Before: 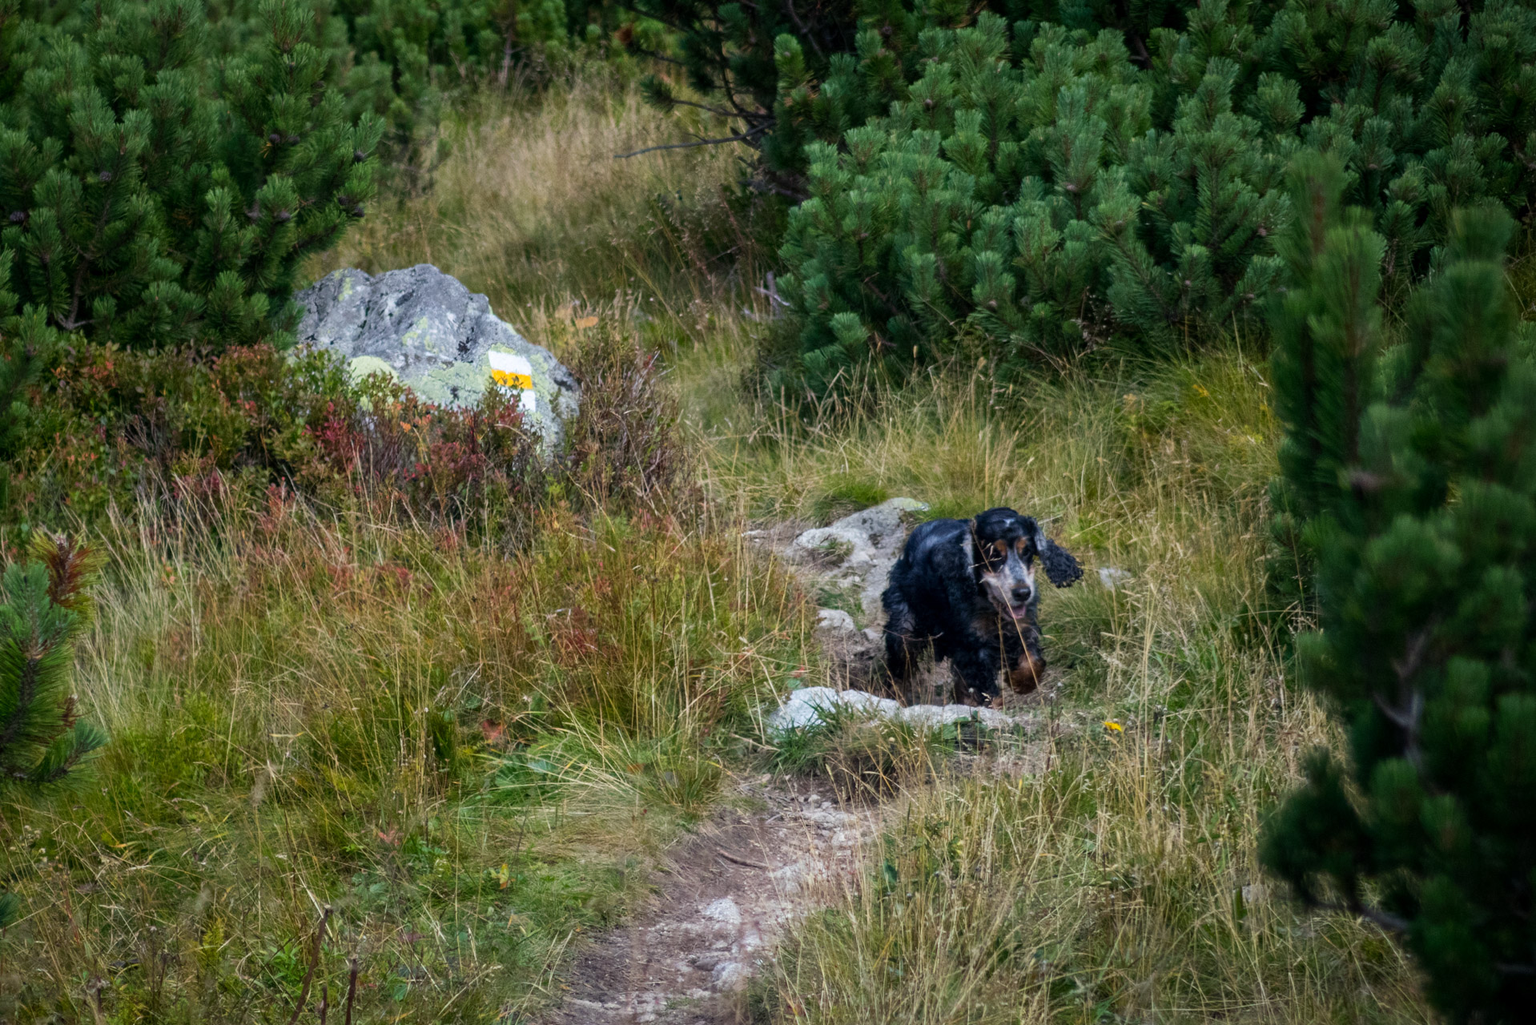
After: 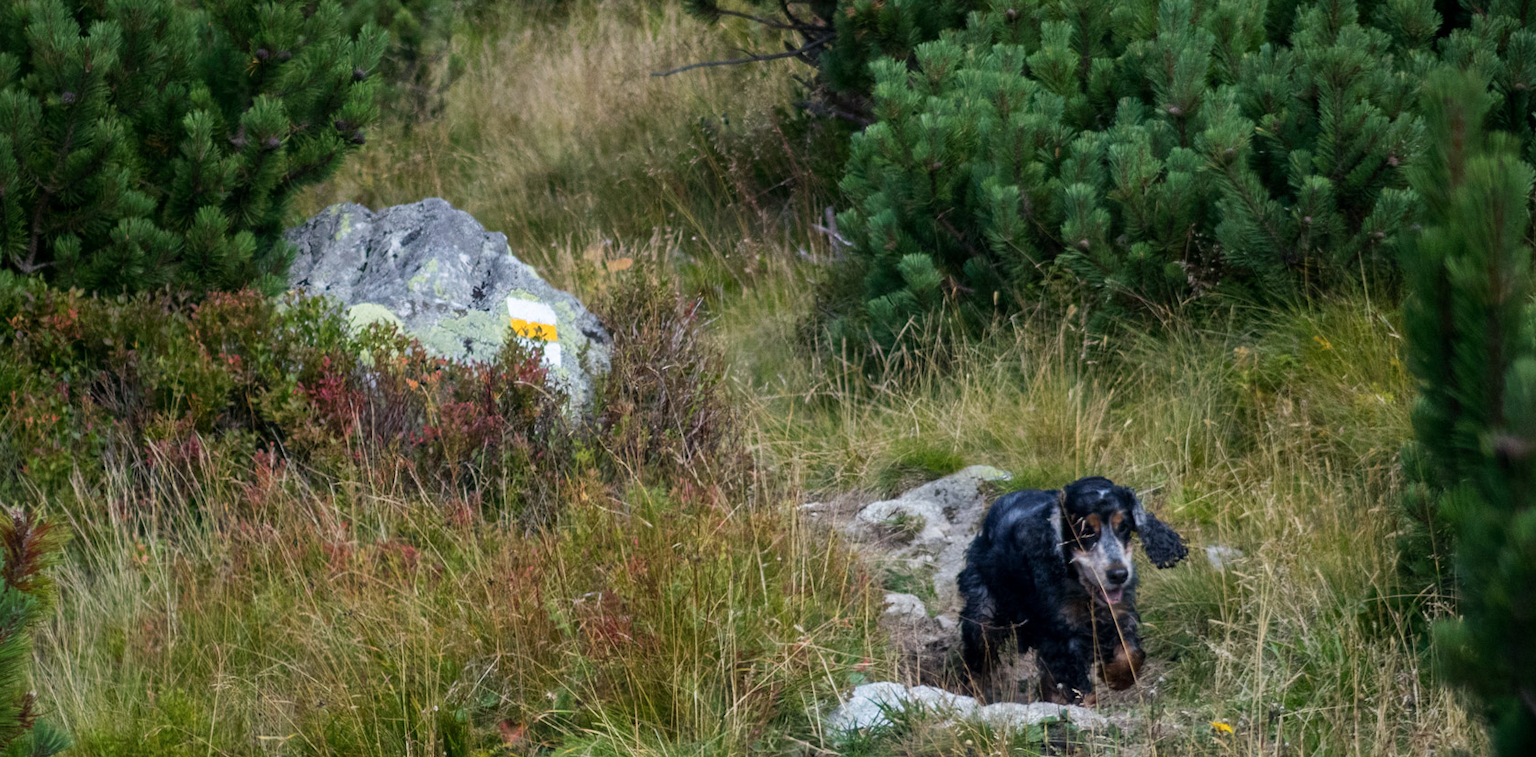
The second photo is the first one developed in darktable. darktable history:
color balance rgb: linear chroma grading › shadows -3%, linear chroma grading › highlights -4%
crop: left 3.015%, top 8.969%, right 9.647%, bottom 26.457%
